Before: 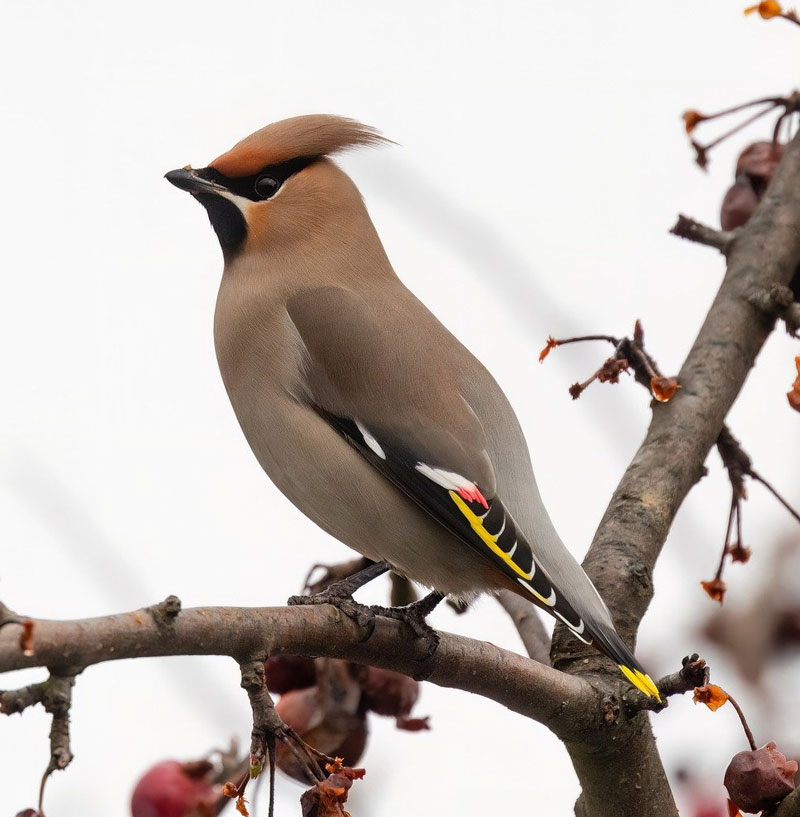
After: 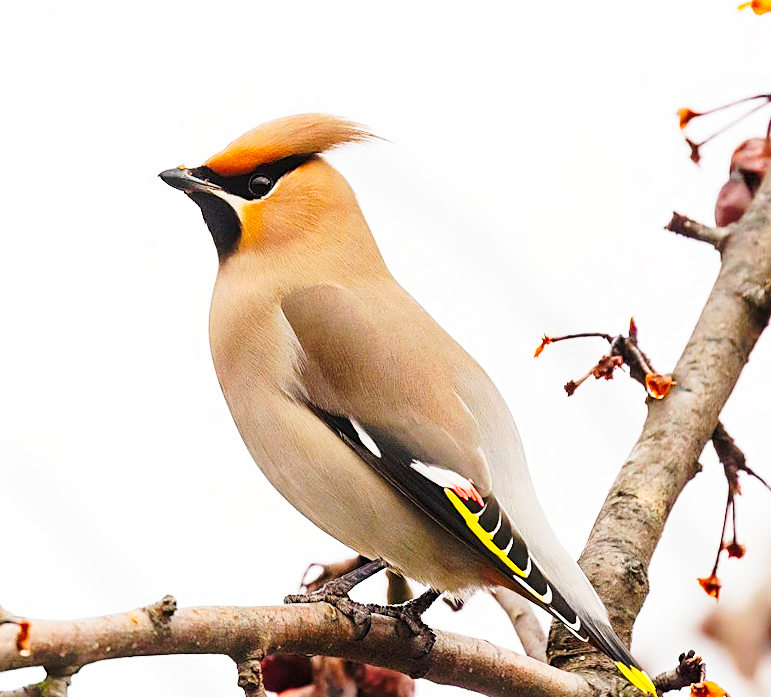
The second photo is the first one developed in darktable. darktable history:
sharpen: amount 0.495
crop and rotate: angle 0.317°, left 0.39%, right 2.633%, bottom 14.168%
contrast brightness saturation: contrast 0.046, brightness 0.061, saturation 0.007
tone curve: curves: ch0 [(0, 0) (0.003, 0.003) (0.011, 0.013) (0.025, 0.029) (0.044, 0.052) (0.069, 0.082) (0.1, 0.118) (0.136, 0.161) (0.177, 0.21) (0.224, 0.27) (0.277, 0.38) (0.335, 0.49) (0.399, 0.594) (0.468, 0.692) (0.543, 0.794) (0.623, 0.857) (0.709, 0.919) (0.801, 0.955) (0.898, 0.978) (1, 1)], preserve colors none
color balance rgb: perceptual saturation grading › global saturation 25.243%, global vibrance 20%
